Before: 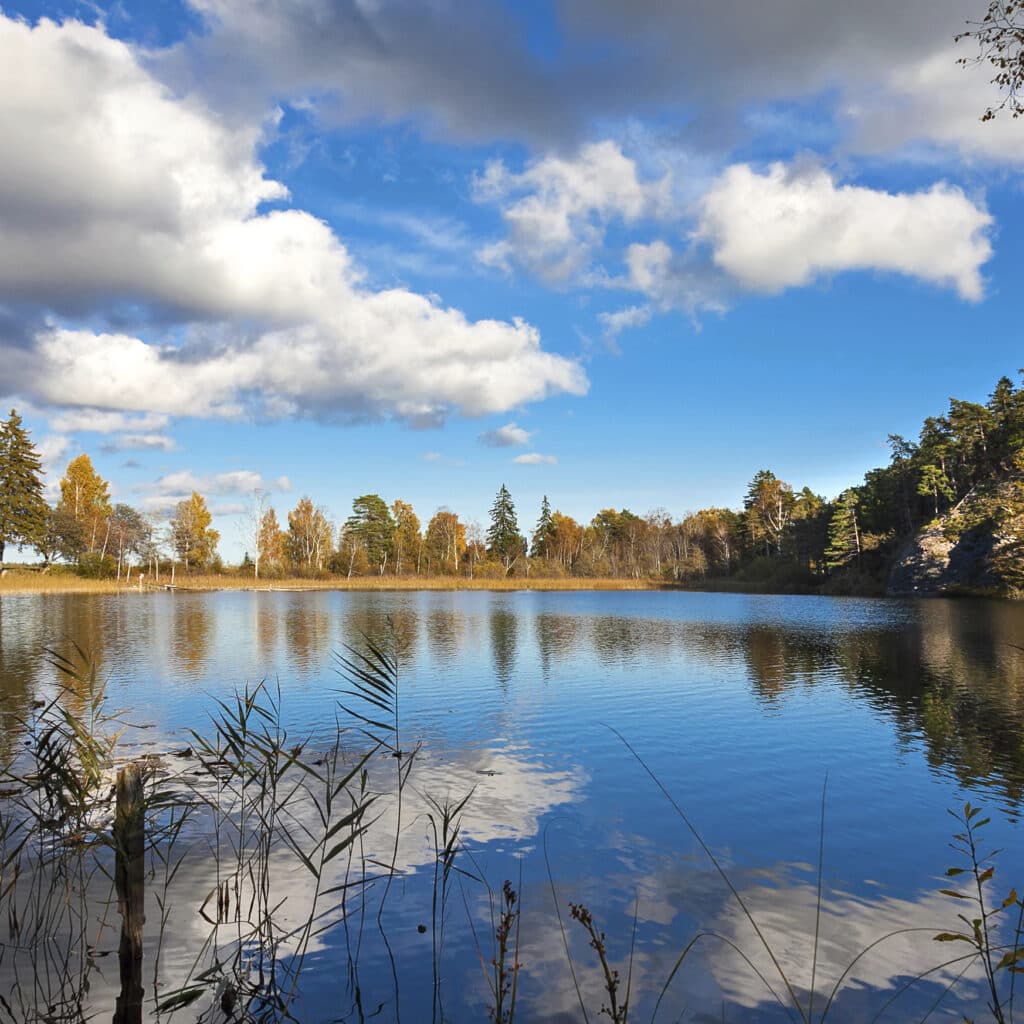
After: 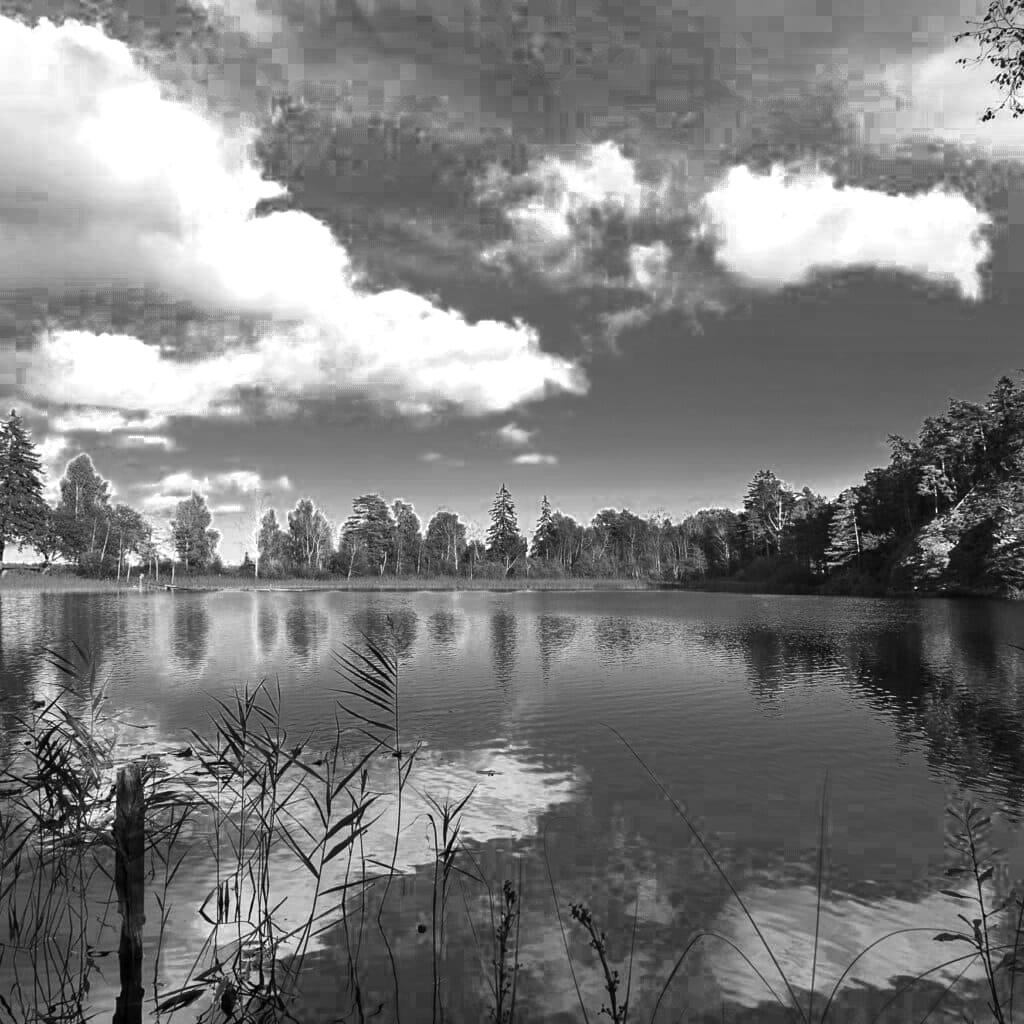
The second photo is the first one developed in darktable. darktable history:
color zones: curves: ch0 [(0.002, 0.589) (0.107, 0.484) (0.146, 0.249) (0.217, 0.352) (0.309, 0.525) (0.39, 0.404) (0.455, 0.169) (0.597, 0.055) (0.724, 0.212) (0.775, 0.691) (0.869, 0.571) (1, 0.587)]; ch1 [(0, 0) (0.143, 0) (0.286, 0) (0.429, 0) (0.571, 0) (0.714, 0) (0.857, 0)]
color balance rgb: shadows lift › luminance -20%, power › hue 72.24°, highlights gain › luminance 15%, global offset › hue 171.6°, perceptual saturation grading › highlights -15%, perceptual saturation grading › shadows 25%, global vibrance 35%, contrast 10%
